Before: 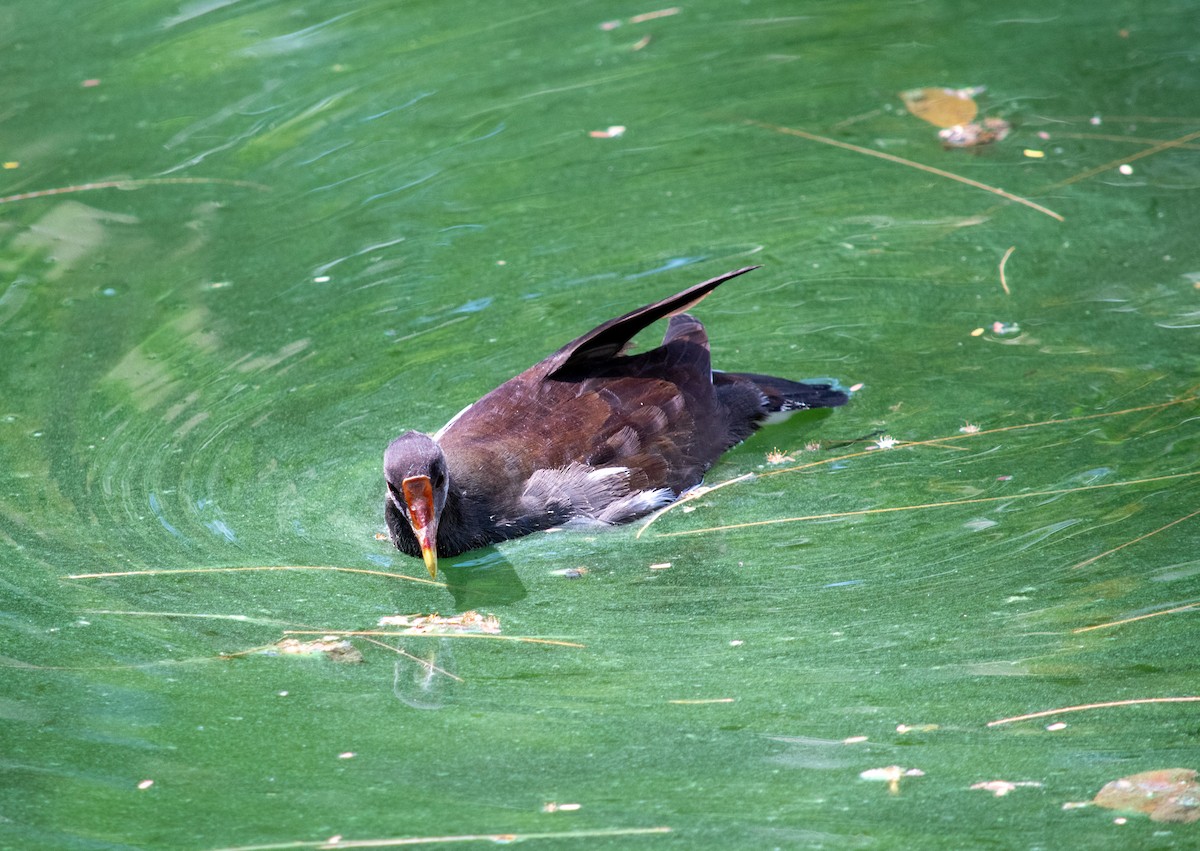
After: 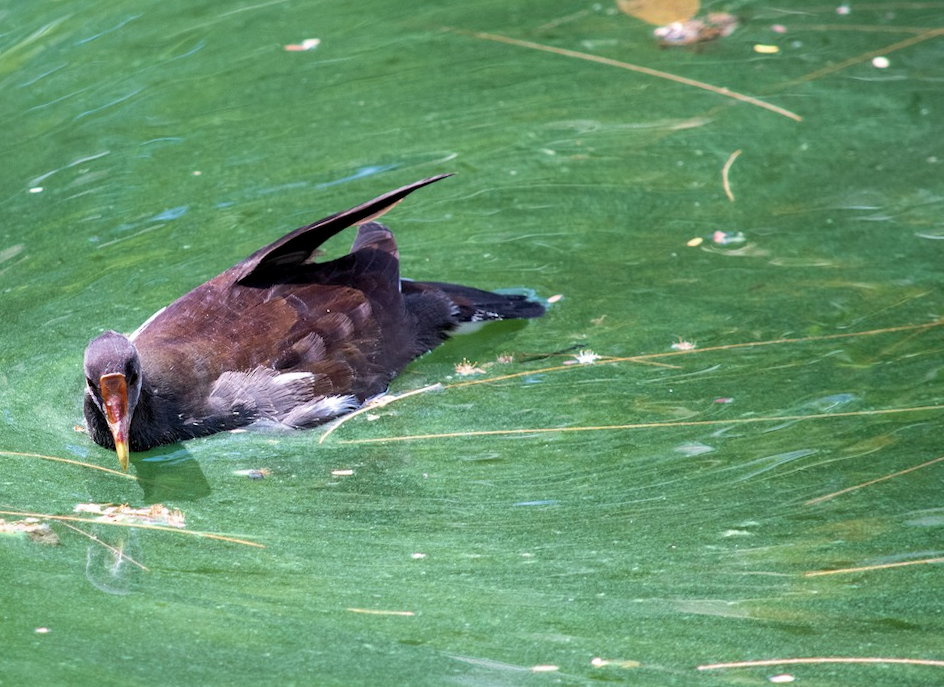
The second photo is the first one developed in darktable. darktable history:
crop and rotate: left 17.959%, top 5.771%, right 1.742%
color correction: saturation 0.8
rotate and perspective: rotation 1.69°, lens shift (vertical) -0.023, lens shift (horizontal) -0.291, crop left 0.025, crop right 0.988, crop top 0.092, crop bottom 0.842
exposure: black level correction 0.002, compensate highlight preservation false
velvia: on, module defaults
